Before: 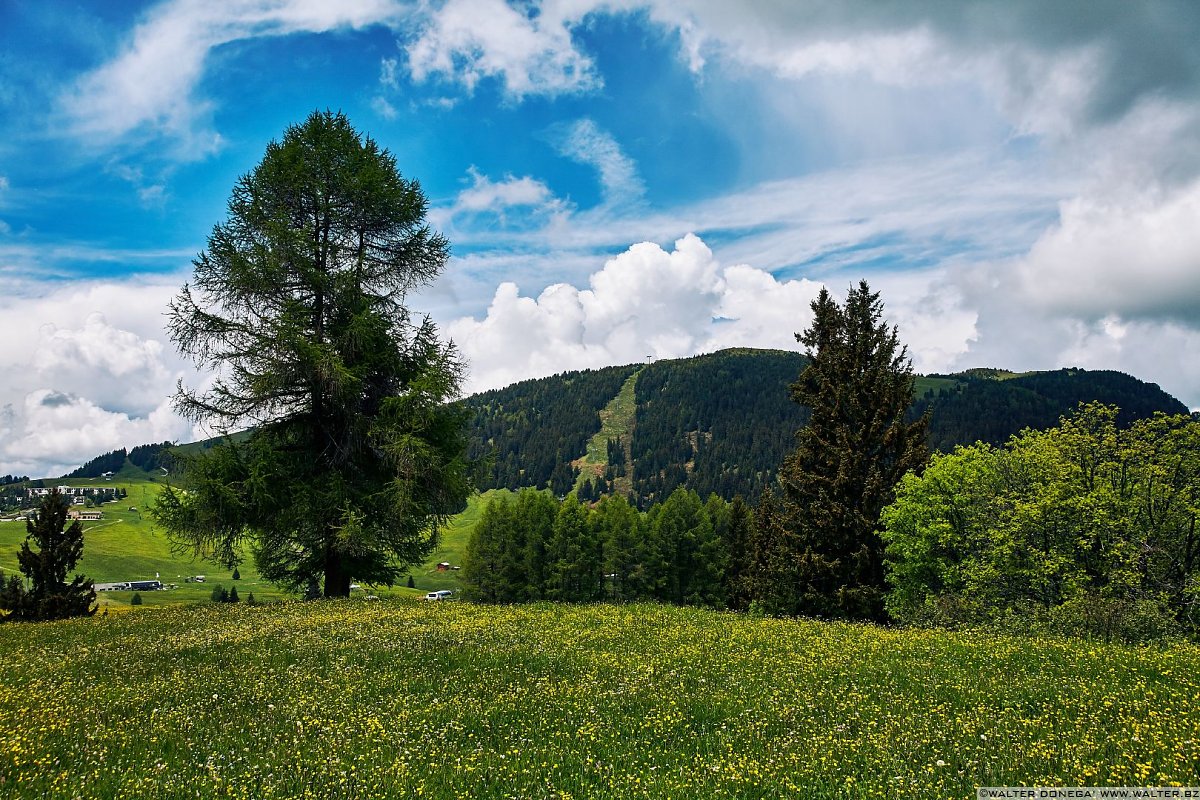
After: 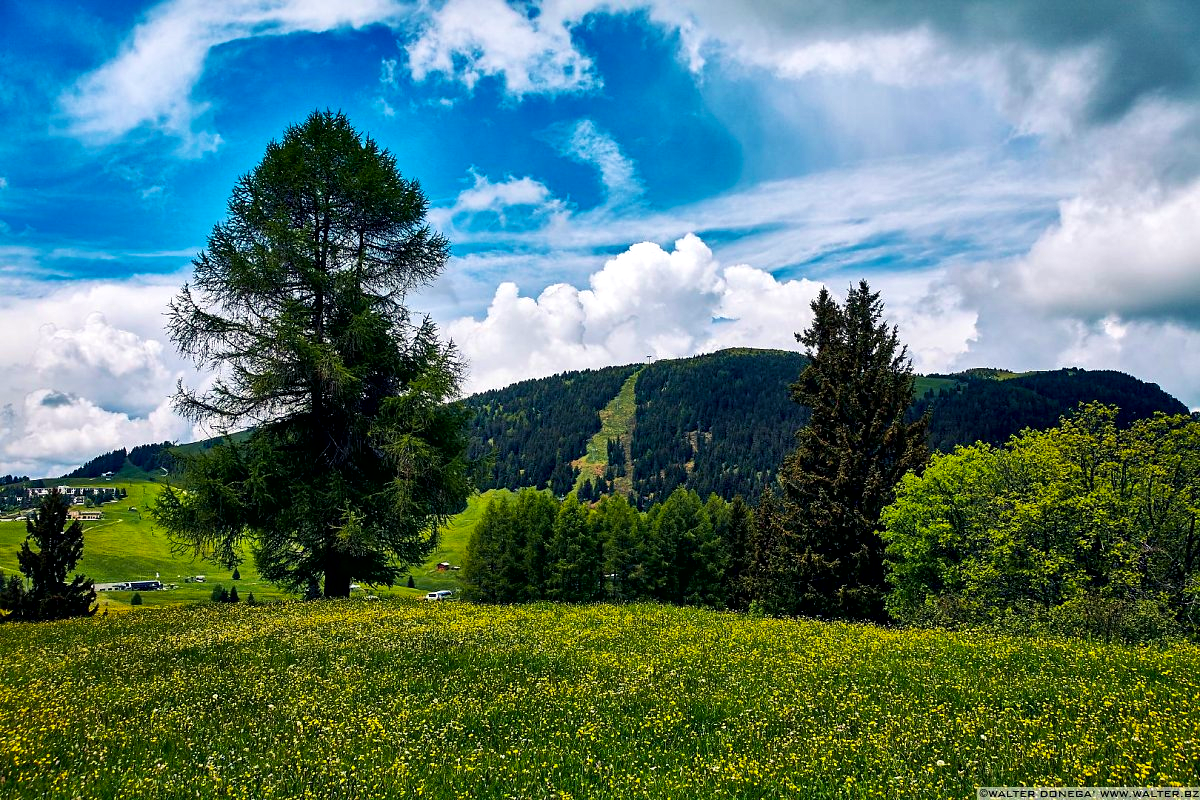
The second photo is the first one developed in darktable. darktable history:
local contrast: mode bilateral grid, contrast 26, coarseness 60, detail 151%, midtone range 0.2
velvia: on, module defaults
color balance rgb: shadows lift › luminance -21.933%, shadows lift › chroma 6.539%, shadows lift › hue 268.96°, white fulcrum 0.081 EV, perceptual saturation grading › global saturation 30.879%, global vibrance 9.676%
